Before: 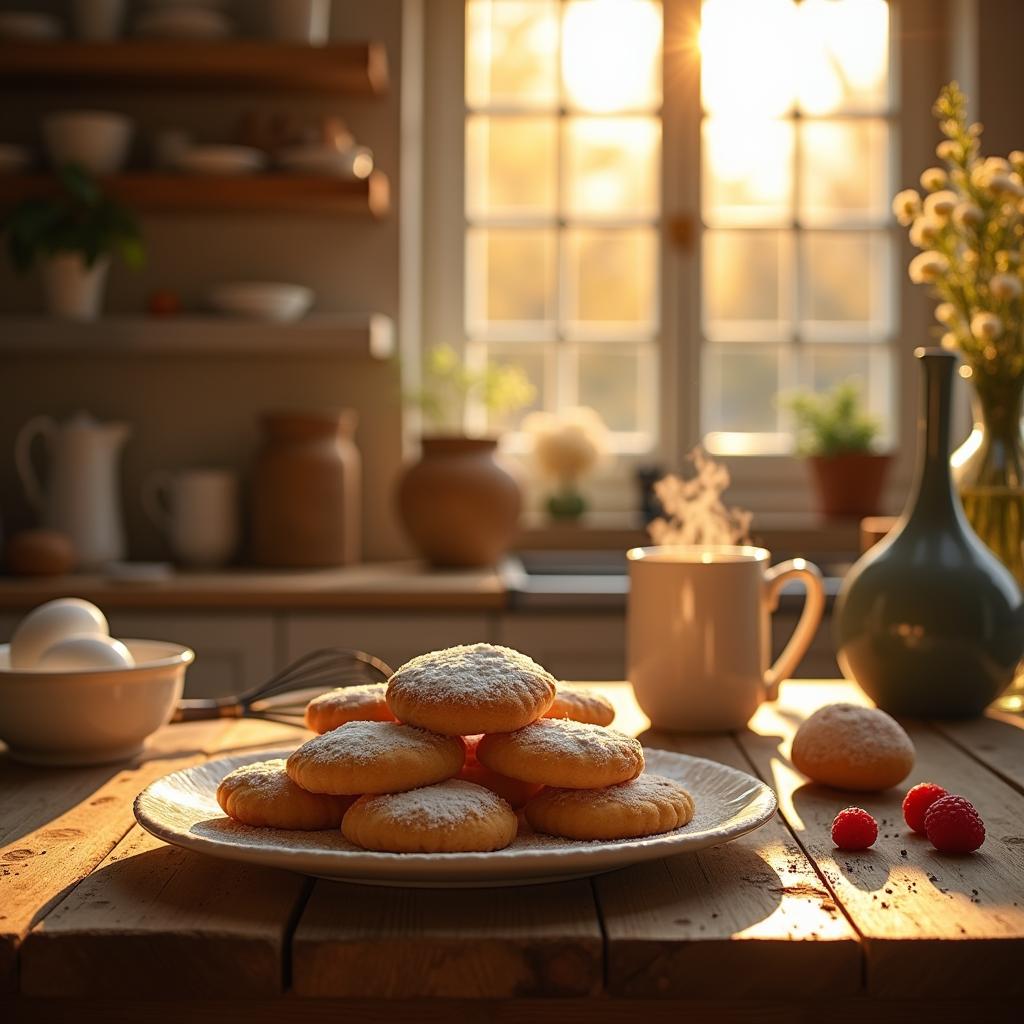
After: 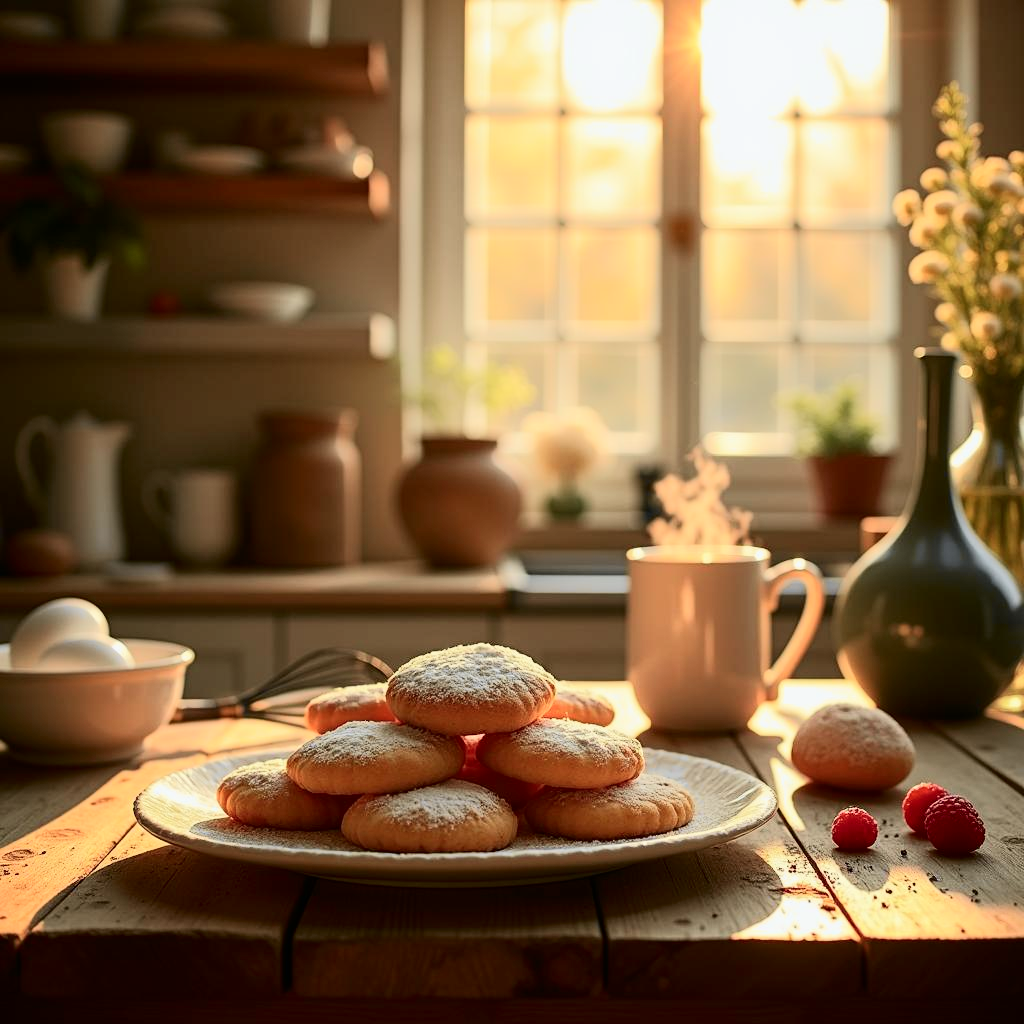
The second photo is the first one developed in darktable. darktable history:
tone curve: curves: ch0 [(0, 0) (0.037, 0.011) (0.135, 0.093) (0.266, 0.281) (0.461, 0.555) (0.581, 0.716) (0.675, 0.793) (0.767, 0.849) (0.91, 0.924) (1, 0.979)]; ch1 [(0, 0) (0.292, 0.278) (0.419, 0.423) (0.493, 0.492) (0.506, 0.5) (0.534, 0.529) (0.562, 0.562) (0.641, 0.663) (0.754, 0.76) (1, 1)]; ch2 [(0, 0) (0.294, 0.3) (0.361, 0.372) (0.429, 0.445) (0.478, 0.486) (0.502, 0.498) (0.518, 0.522) (0.531, 0.549) (0.561, 0.579) (0.64, 0.645) (0.7, 0.7) (0.861, 0.808) (1, 0.951)], color space Lab, independent channels, preserve colors none
